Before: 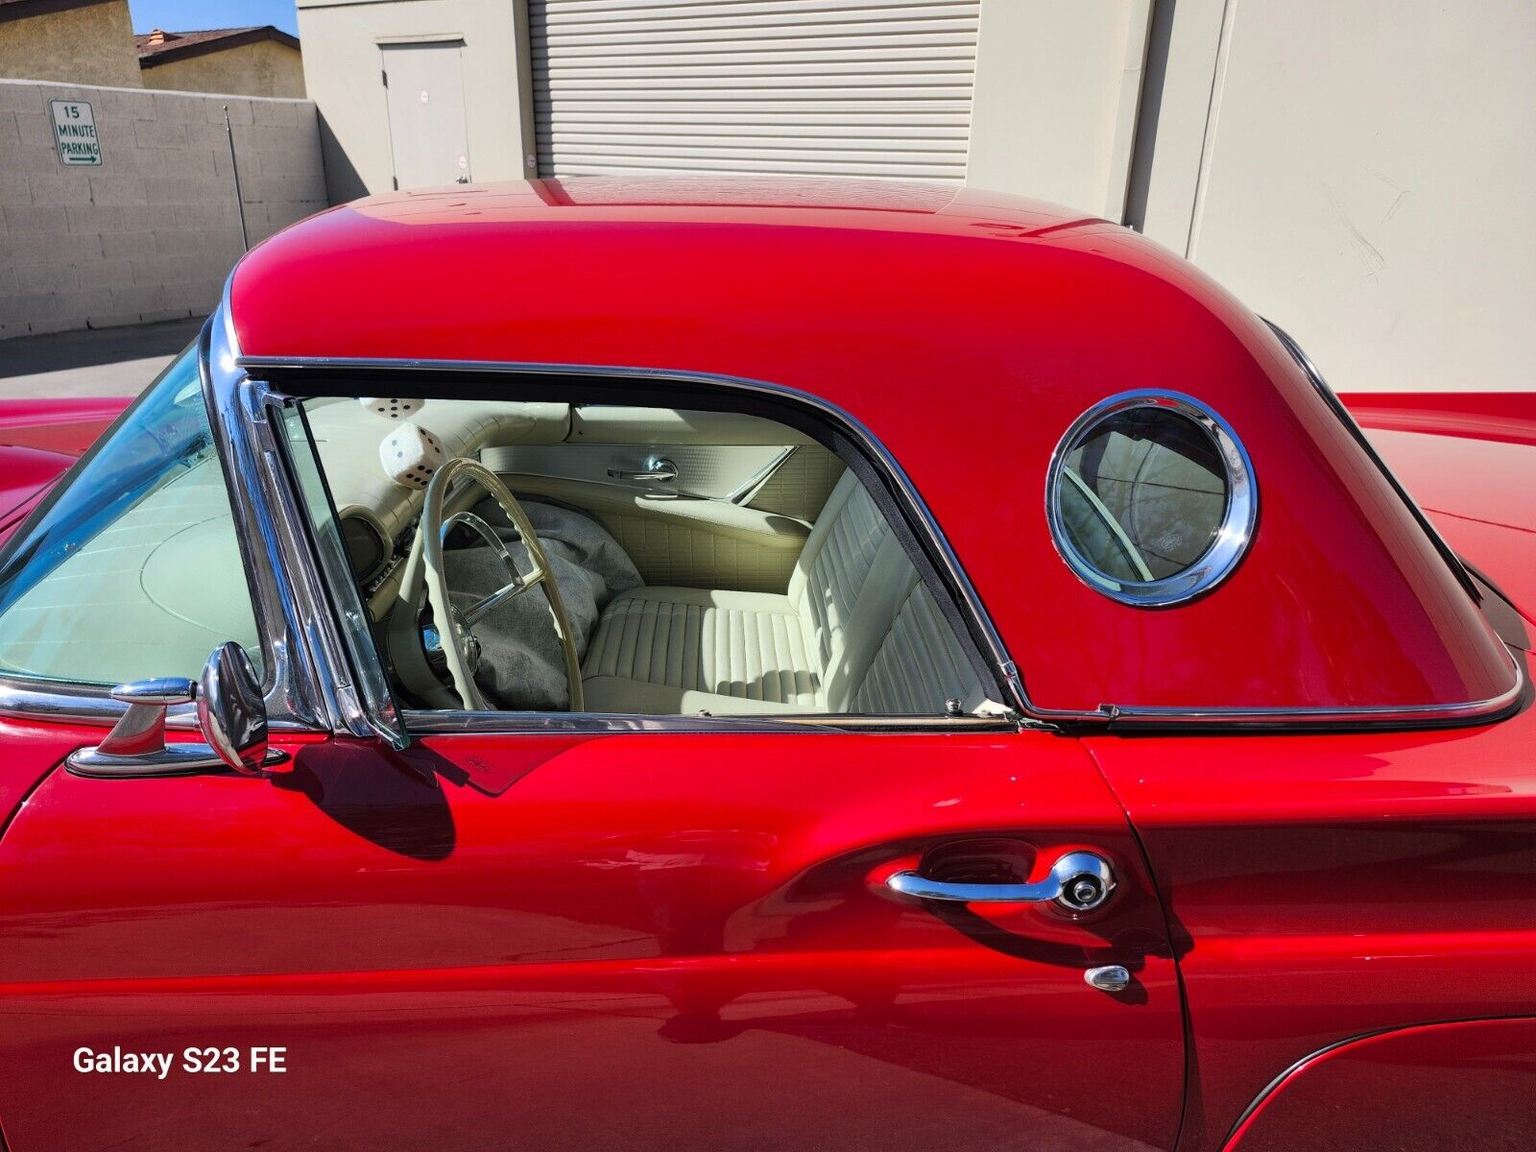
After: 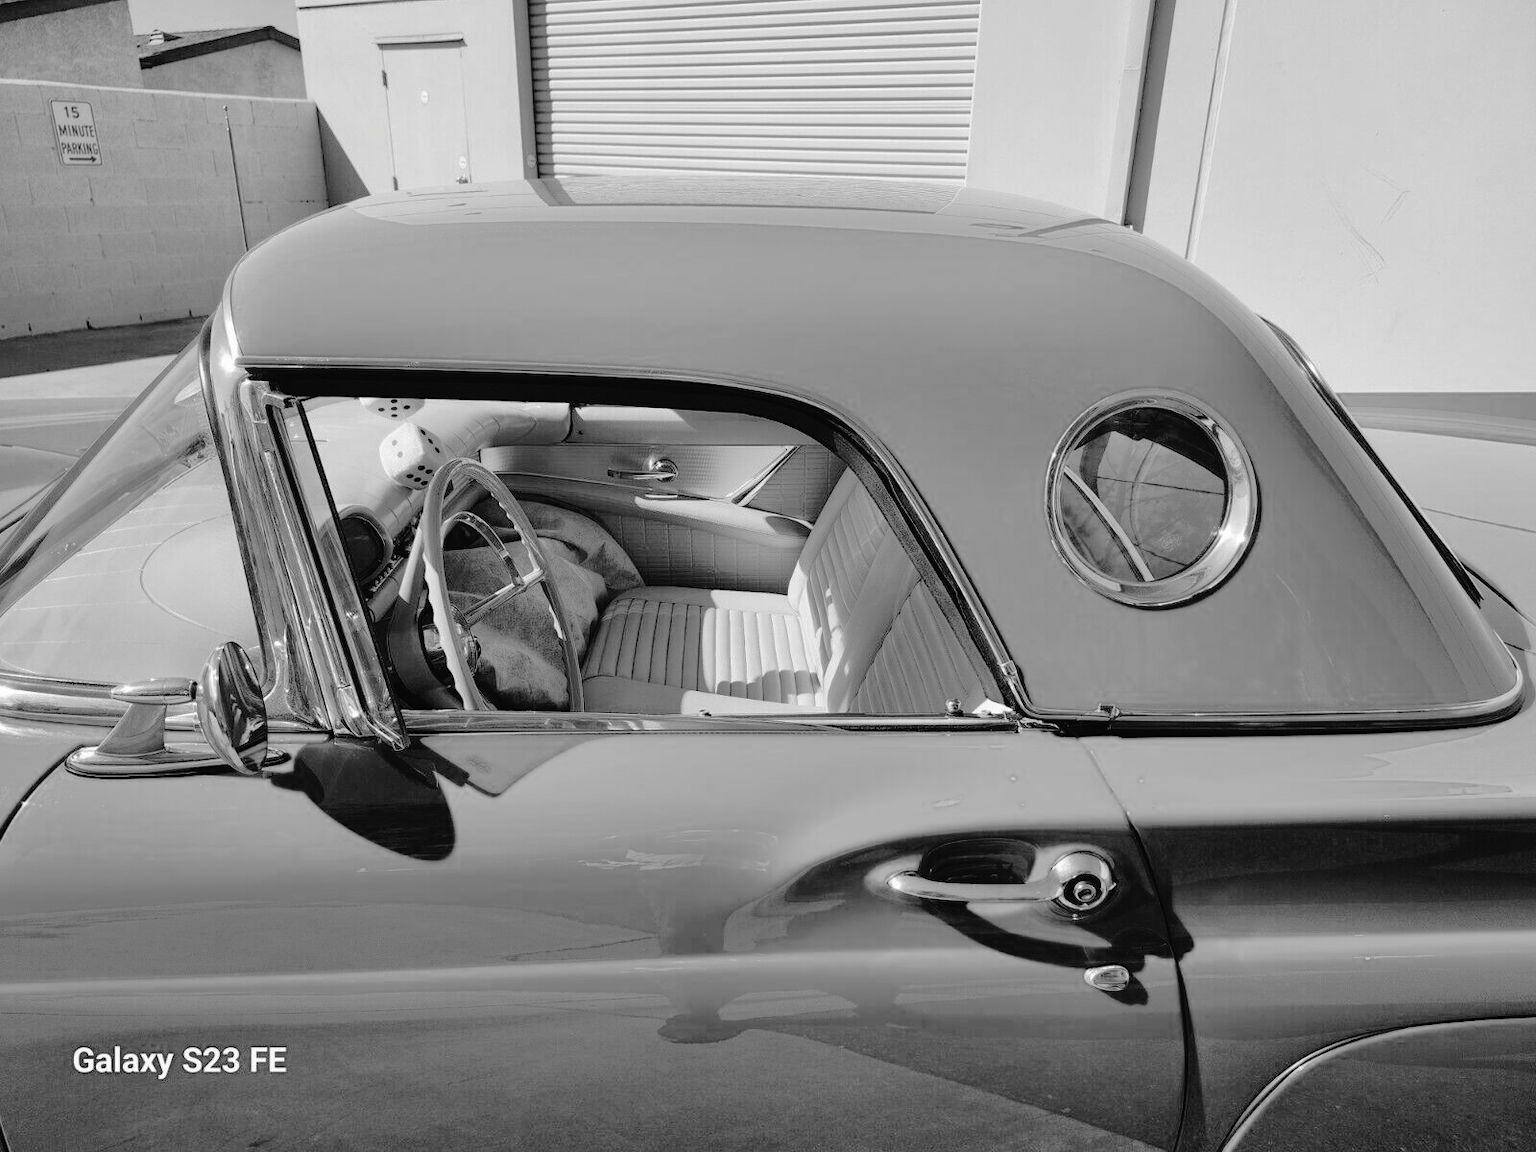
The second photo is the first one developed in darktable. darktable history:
tone curve: curves: ch0 [(0, 0) (0.003, 0.019) (0.011, 0.019) (0.025, 0.023) (0.044, 0.032) (0.069, 0.046) (0.1, 0.073) (0.136, 0.129) (0.177, 0.207) (0.224, 0.295) (0.277, 0.394) (0.335, 0.48) (0.399, 0.524) (0.468, 0.575) (0.543, 0.628) (0.623, 0.684) (0.709, 0.739) (0.801, 0.808) (0.898, 0.9) (1, 1)], preserve colors none
color look up table: target L [84.2, 86.34, 65.49, 72.21, 66.62, 43.19, 51.22, 44, 53.98, 30.59, 34.03, 18.47, 200.09, 94.1, 72.21, 79.52, 66.24, 71.1, 59.41, 57.48, 68.49, 63.98, 57.48, 40.73, 27.31, 6.319, 92.7, 82.76, 74.42, 69.24, 75.15, 75.15, 70.73, 60.94, 66.24, 62.08, 51.22, 52.8, 44.82, 21.47, 21.24, 8.248, 80.24, 67.74, 66.24, 50.43, 54.76, 29.07, 4.68], target a [0, 0, 0, -0.002, 0, -0.001 ×4, 0, -0.001, 0.001, 0, 0, -0.002, 0, -0.001, 0, -0.002, 0, -0.001, -0.002, 0, -0.001, 0.001, 0, 0, 0, -0.001, -0.002, -0.001 ×5, 0, -0.001, -0.002, -0.001, 0.001, 0.001, 0, 0, -0.001 ×4, 0.001, 0], target b [0, 0, 0.002, 0.02, 0.001, 0.018, 0.018, 0.003, 0.01, -0.003, 0.004, -0.003, 0, 0, 0.02, 0, 0.019, 0, 0.019, 0.002, 0.001, 0.019, 0.002, 0.004, -0.003, -0.001, 0, 0, 0.001, 0.02, 0.019, 0.019, 0.019, 0.002, 0.019, 0.001, 0.018, 0.019, 0.018, -0.003, -0.003, -0.001, 0, 0.019, 0.019, 0.003, 0.002, -0.003, 0.002], num patches 49
